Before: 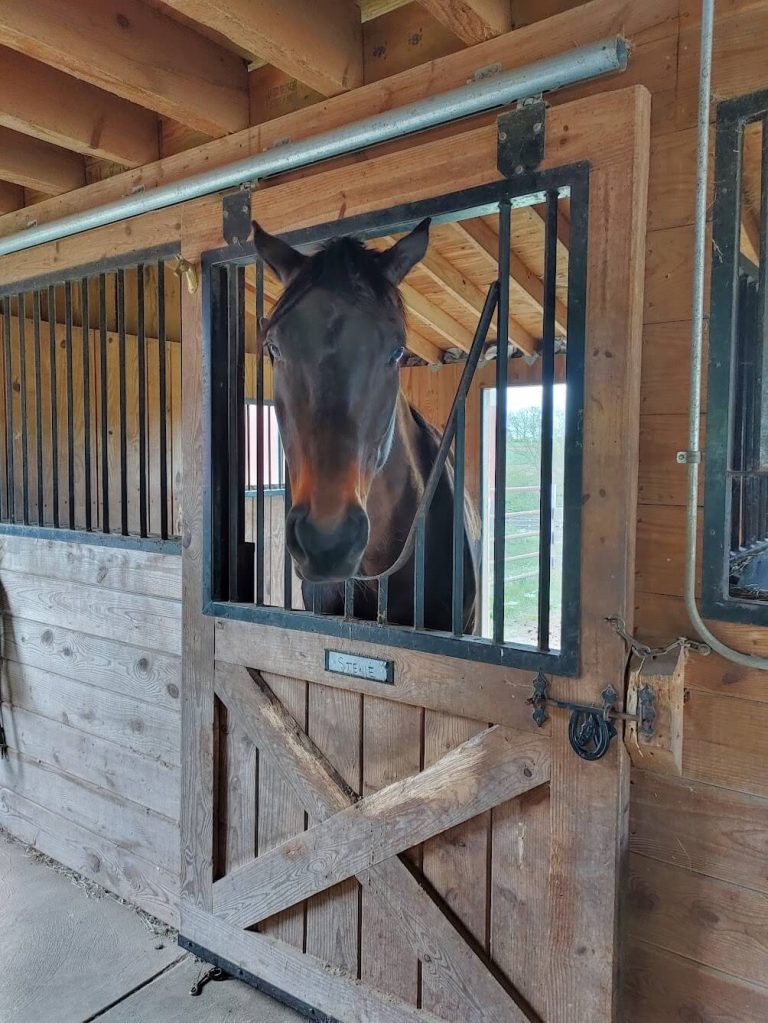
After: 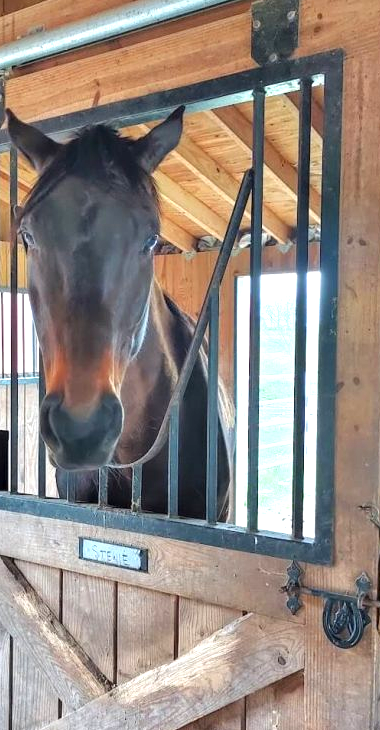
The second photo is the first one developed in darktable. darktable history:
crop: left 32.075%, top 10.976%, right 18.355%, bottom 17.596%
exposure: exposure 1 EV, compensate highlight preservation false
